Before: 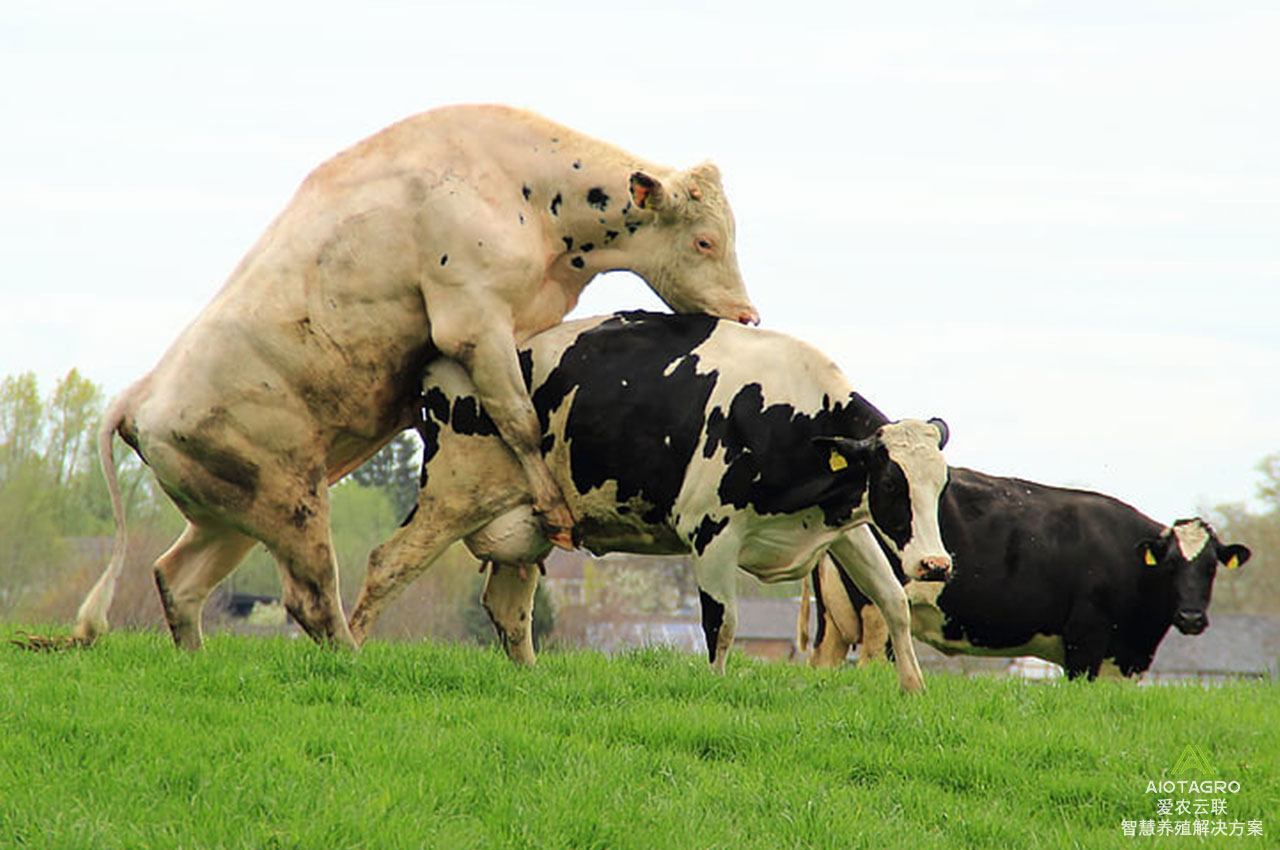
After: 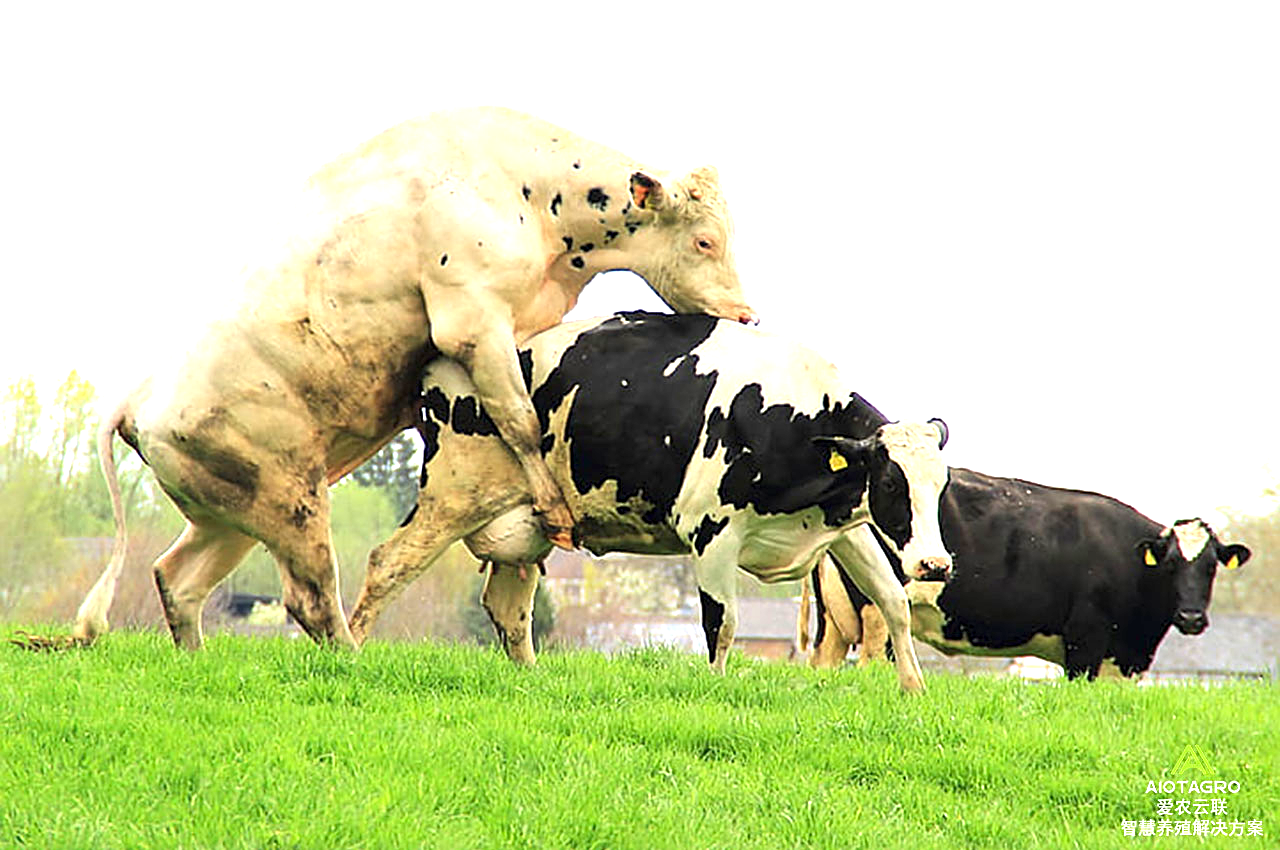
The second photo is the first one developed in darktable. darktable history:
sharpen: on, module defaults
color balance rgb: global vibrance 10%
exposure: black level correction 0.001, exposure 1.129 EV, compensate exposure bias true, compensate highlight preservation false
